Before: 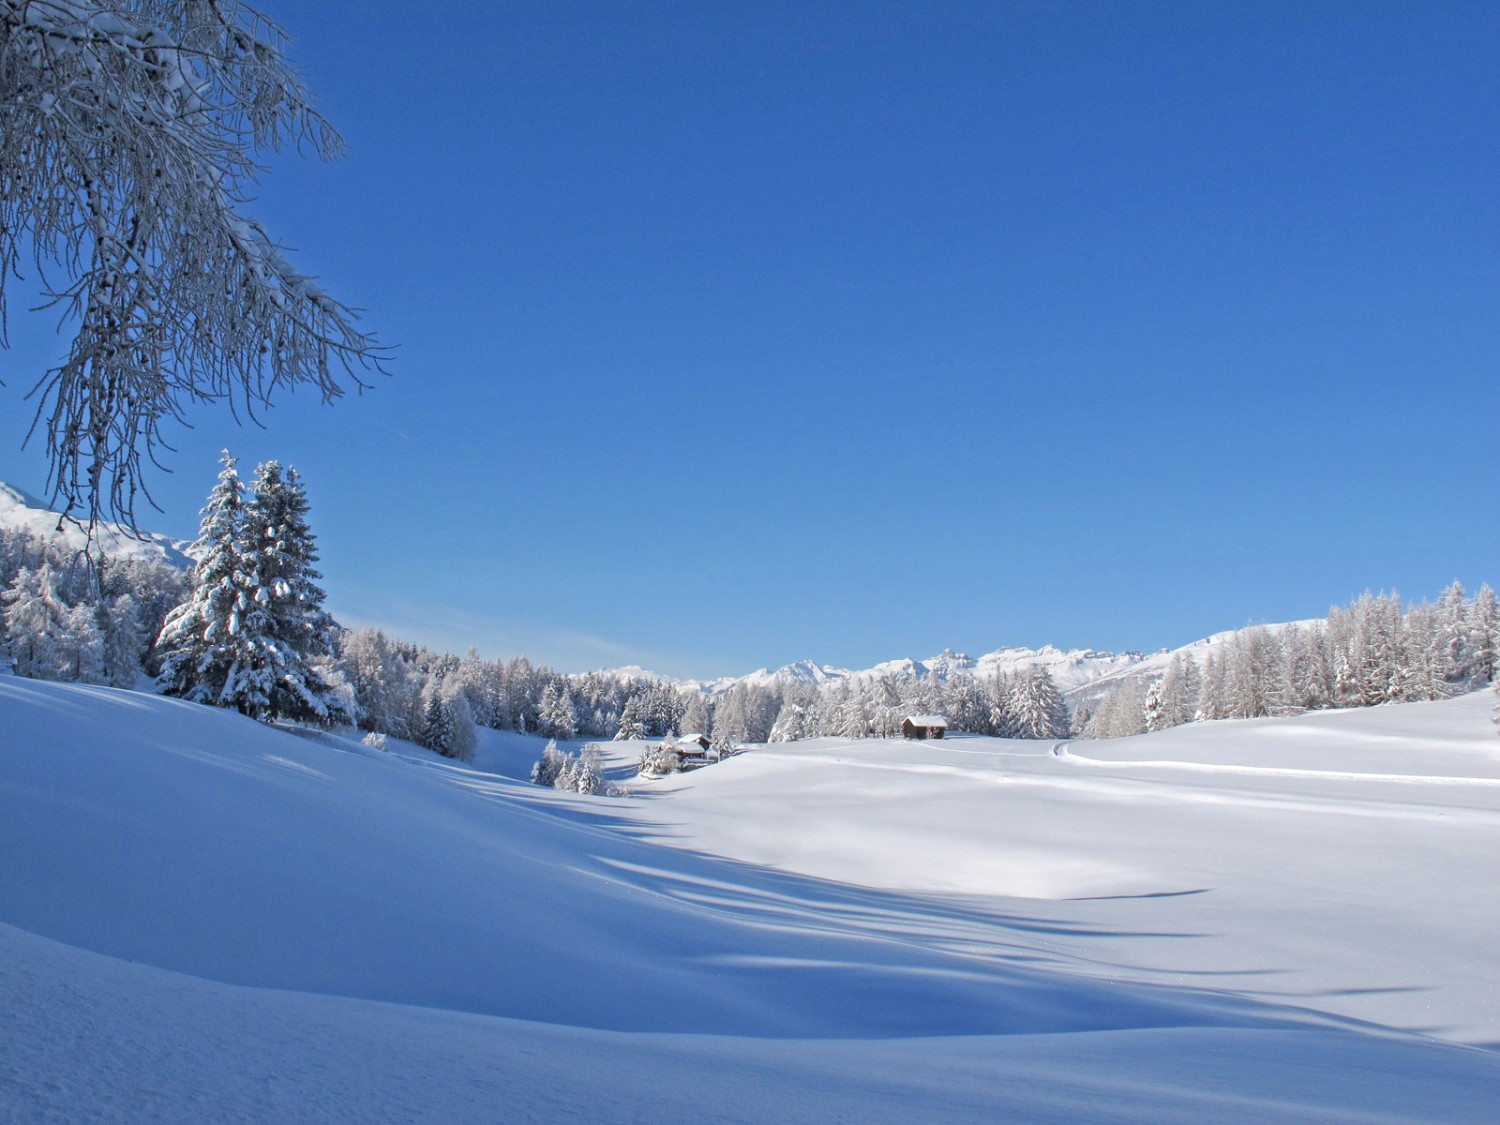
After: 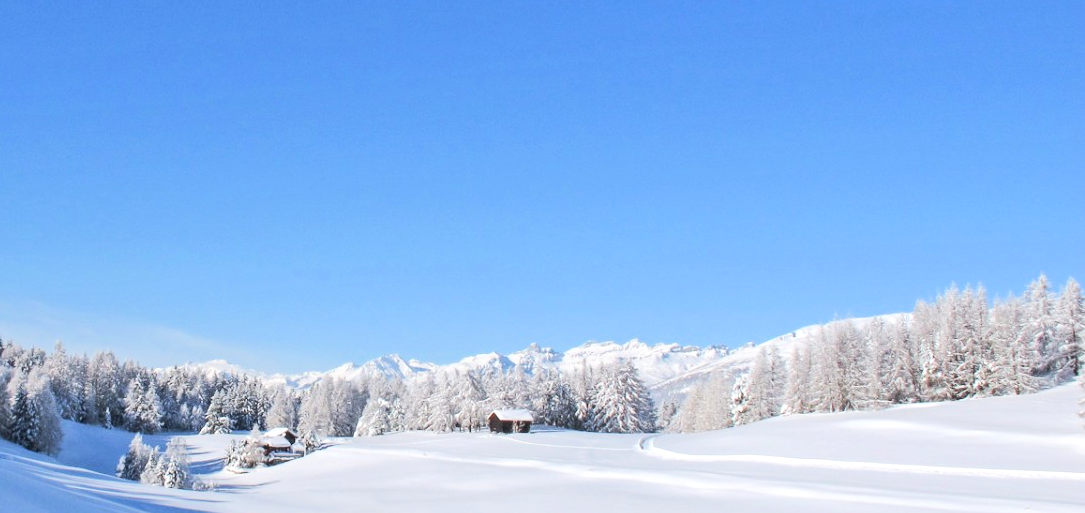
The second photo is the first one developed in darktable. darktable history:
crop and rotate: left 27.637%, top 27.269%, bottom 27.11%
tone equalizer: -8 EV 0.005 EV, -7 EV -0.028 EV, -6 EV 0.007 EV, -5 EV 0.055 EV, -4 EV 0.283 EV, -3 EV 0.67 EV, -2 EV 0.563 EV, -1 EV 0.202 EV, +0 EV 0.052 EV, edges refinement/feathering 500, mask exposure compensation -1.57 EV, preserve details no
